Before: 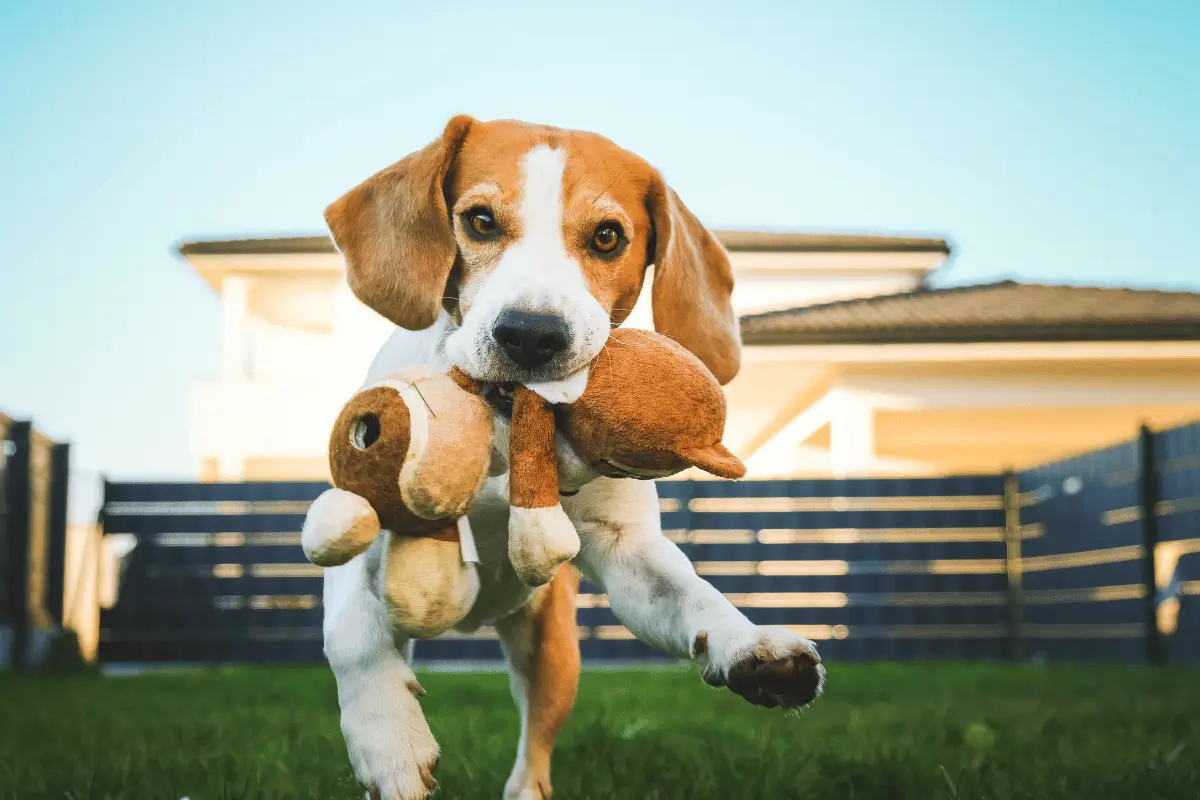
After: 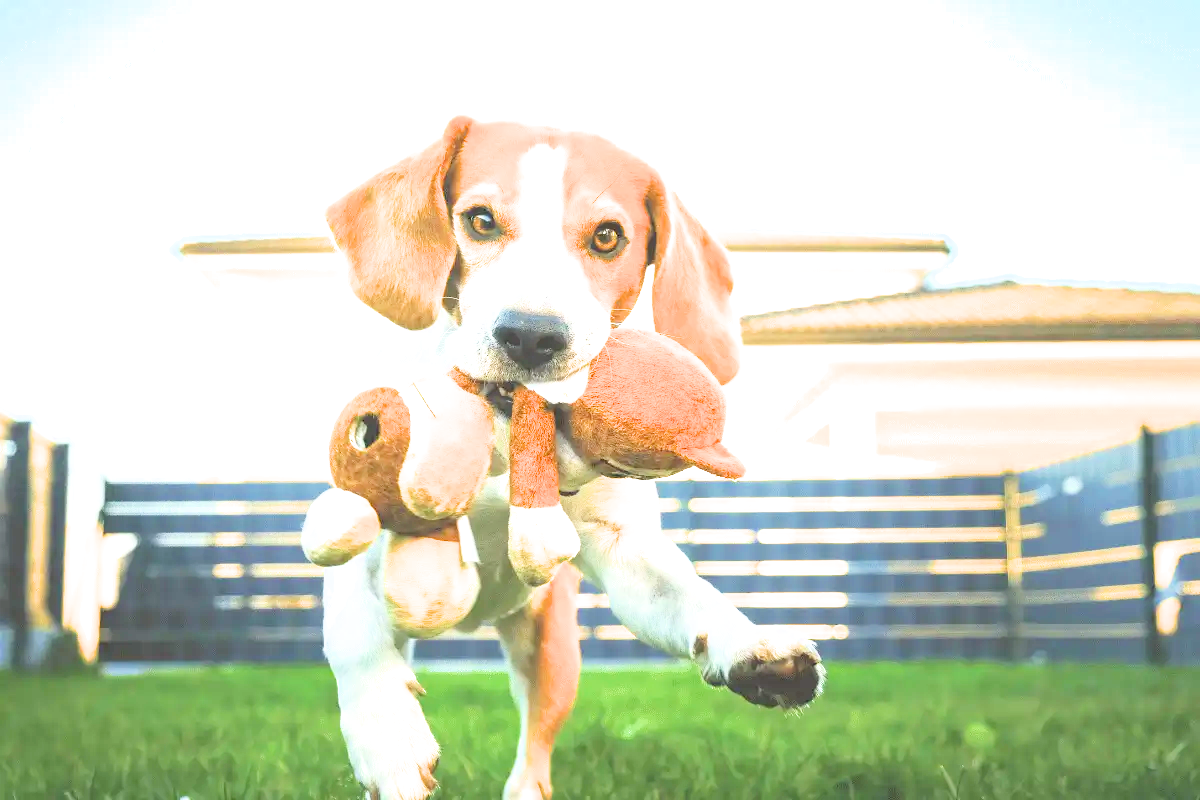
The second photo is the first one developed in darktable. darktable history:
filmic rgb: black relative exposure -7.65 EV, white relative exposure 4.56 EV, hardness 3.61, color science v6 (2022)
exposure: black level correction 0.001, exposure 2.607 EV, compensate exposure bias true, compensate highlight preservation false
